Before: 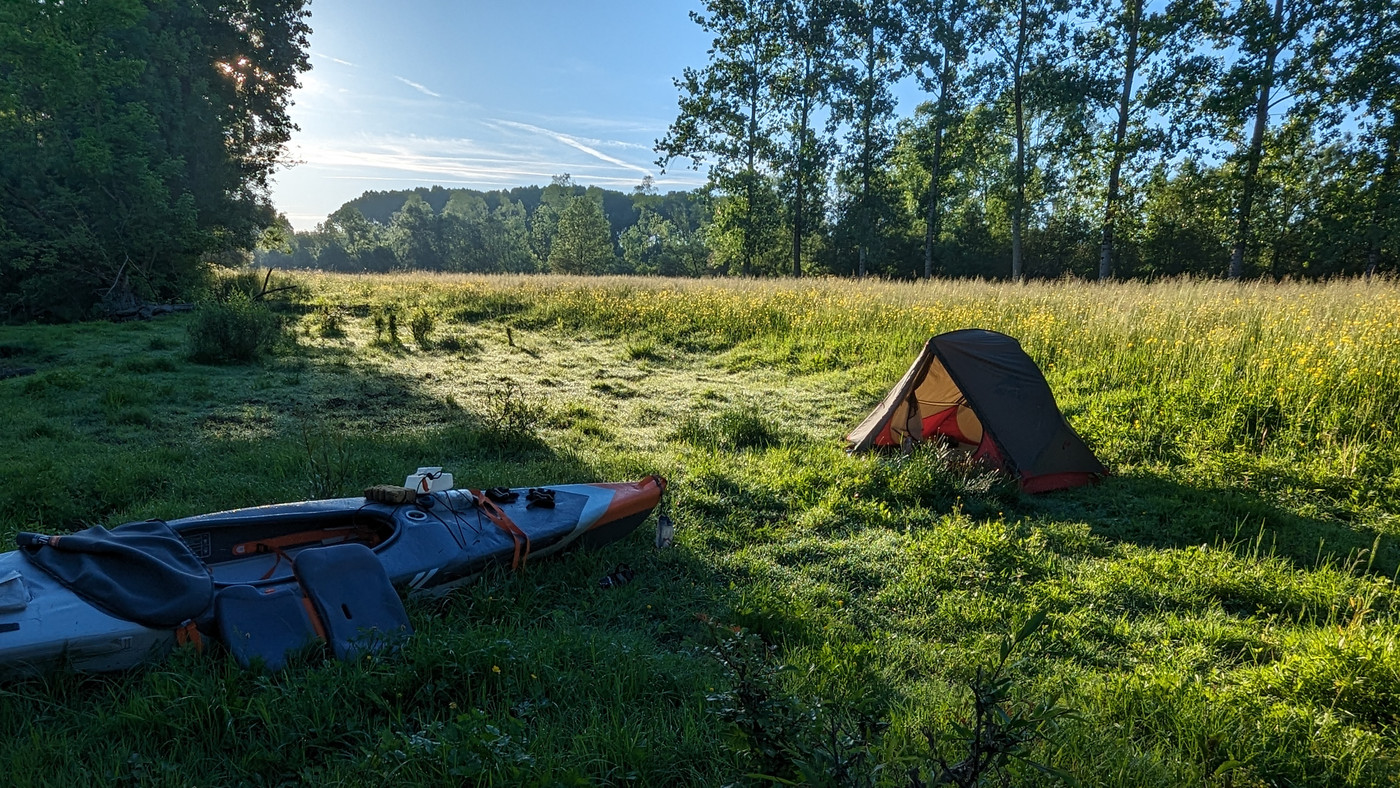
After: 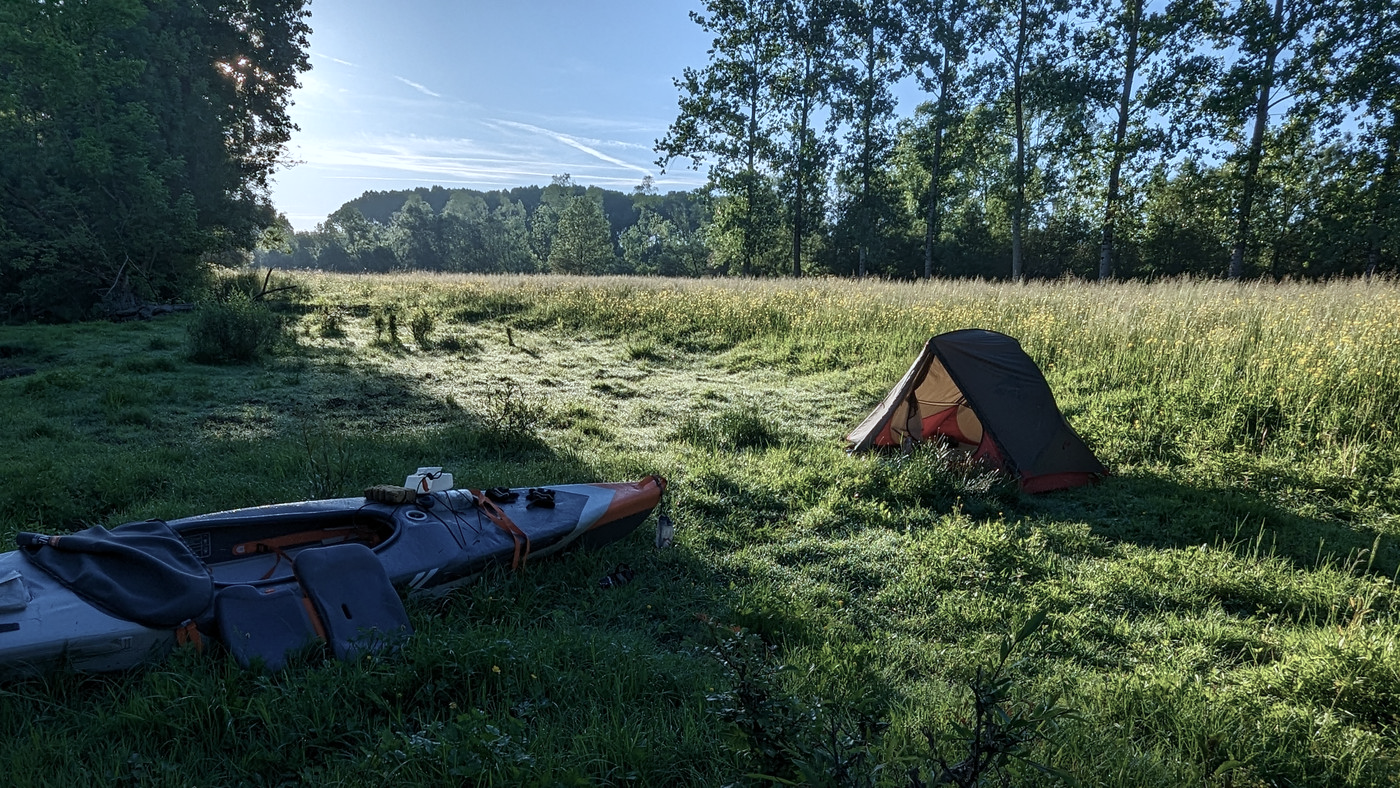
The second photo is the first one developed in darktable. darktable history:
contrast brightness saturation: contrast 0.06, brightness -0.01, saturation -0.23
color calibration: illuminant as shot in camera, x 0.369, y 0.376, temperature 4328.46 K, gamut compression 3
